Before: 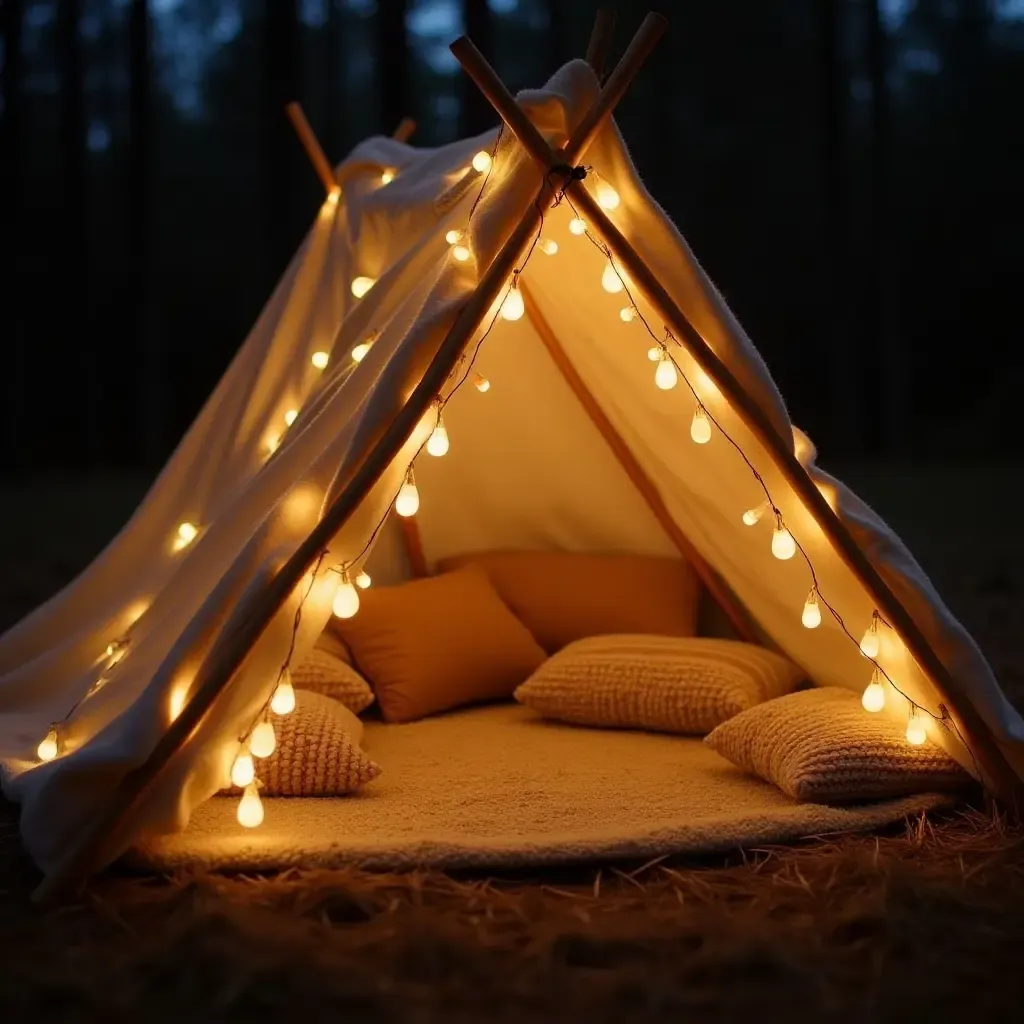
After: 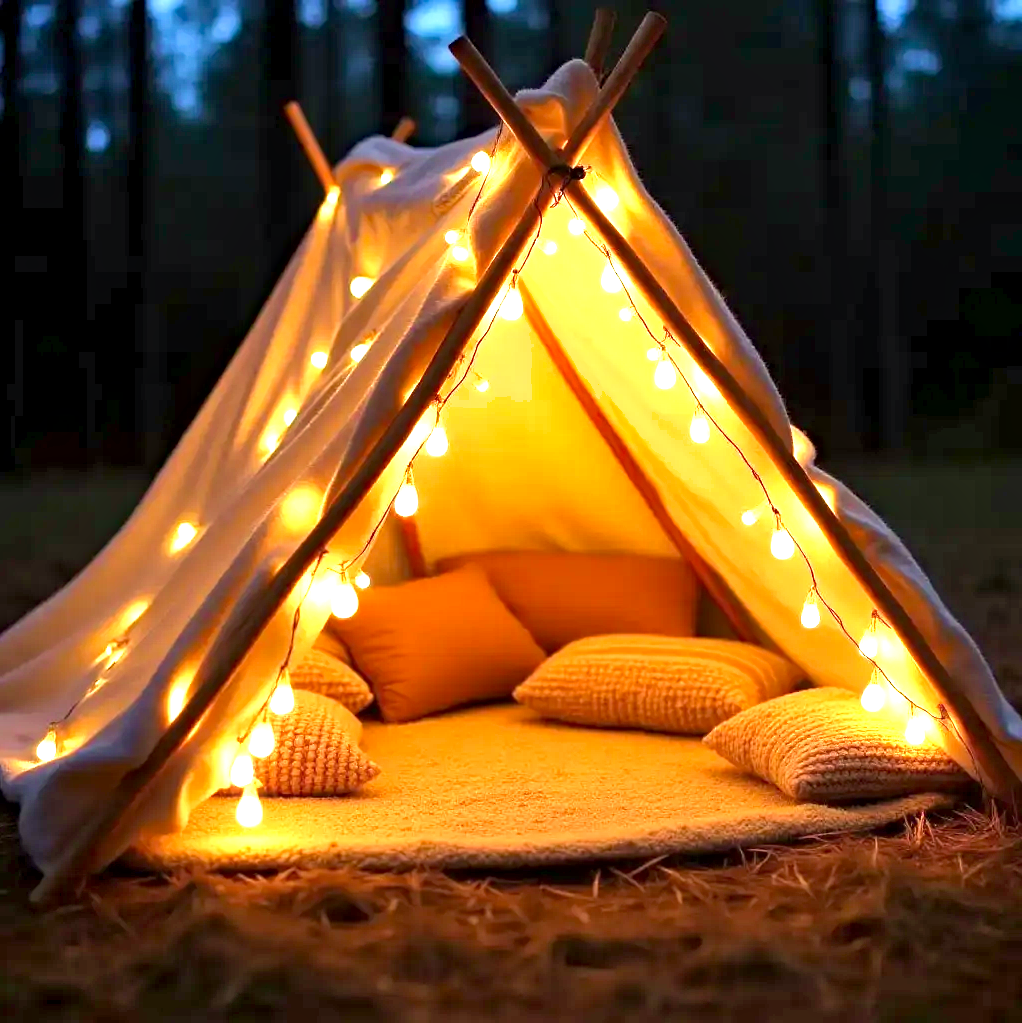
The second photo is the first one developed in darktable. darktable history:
crop and rotate: left 0.173%, bottom 0.006%
velvia: on, module defaults
exposure: black level correction 0.001, exposure 1.814 EV, compensate exposure bias true, compensate highlight preservation false
haze removal: compatibility mode true, adaptive false
shadows and highlights: shadows color adjustment 98%, highlights color adjustment 59.47%, soften with gaussian
